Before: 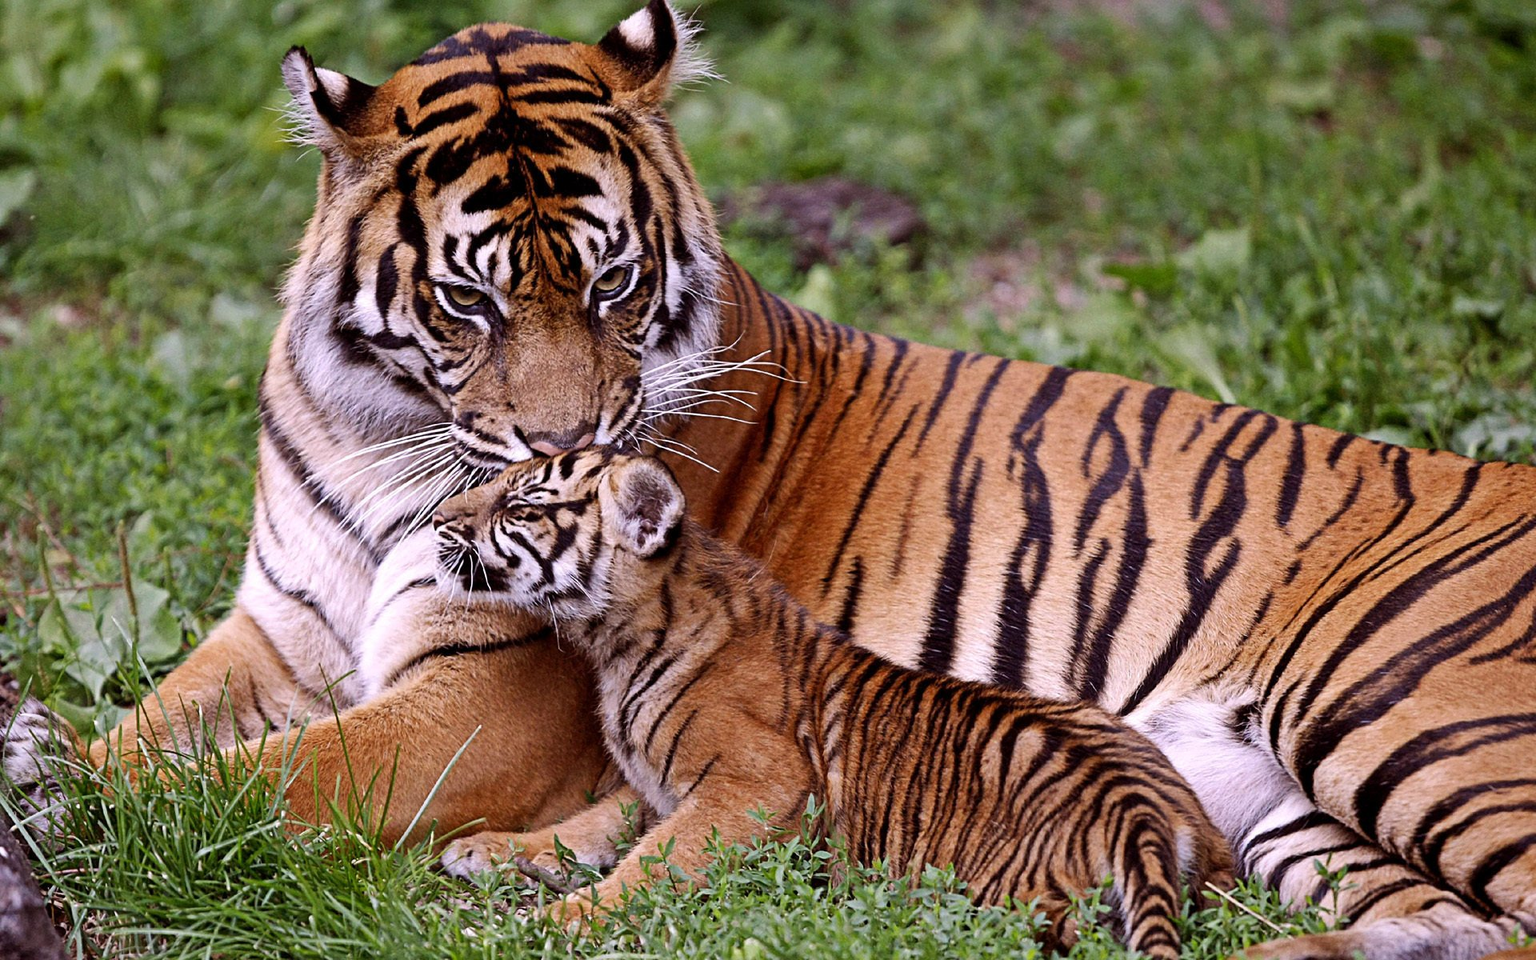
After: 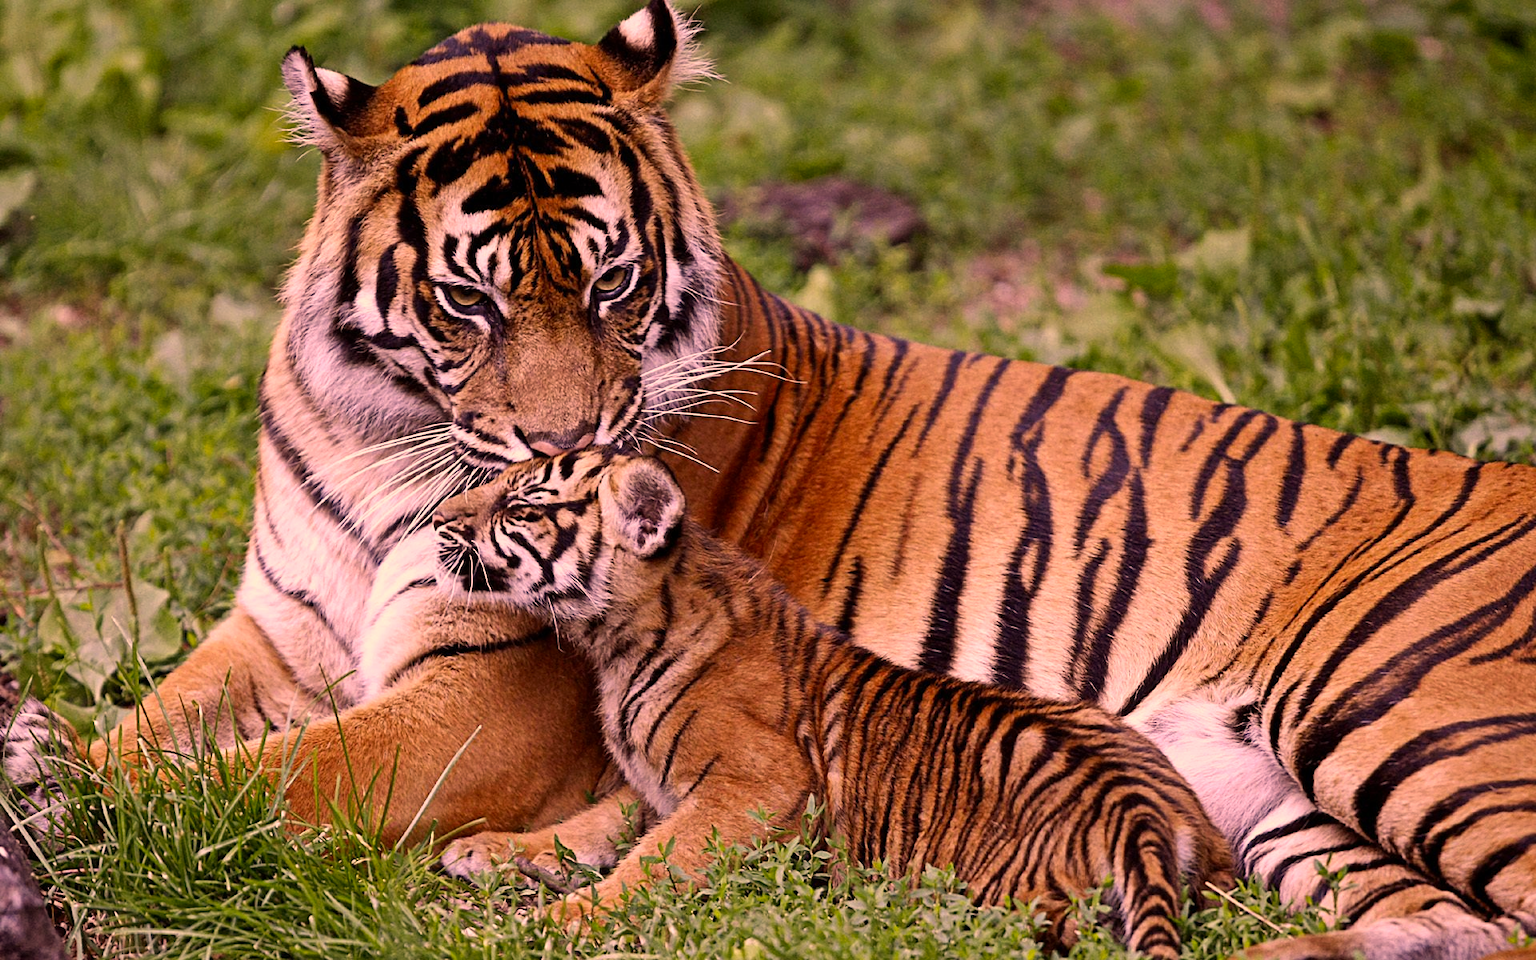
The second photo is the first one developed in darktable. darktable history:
color correction: highlights a* 22.16, highlights b* 22.3
